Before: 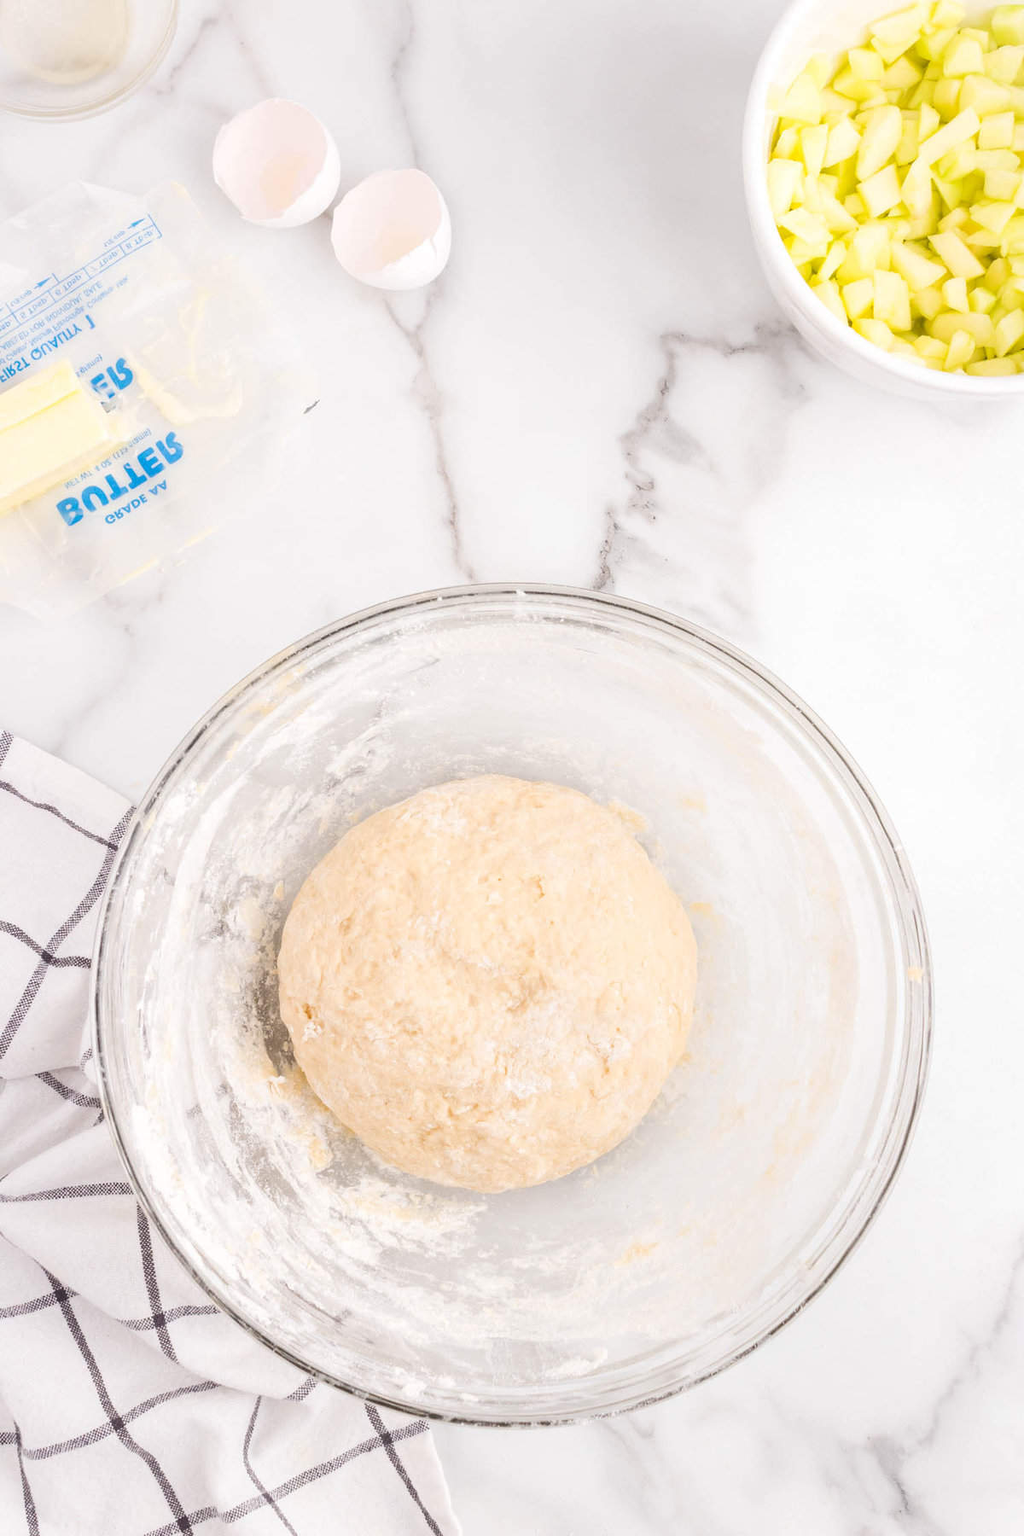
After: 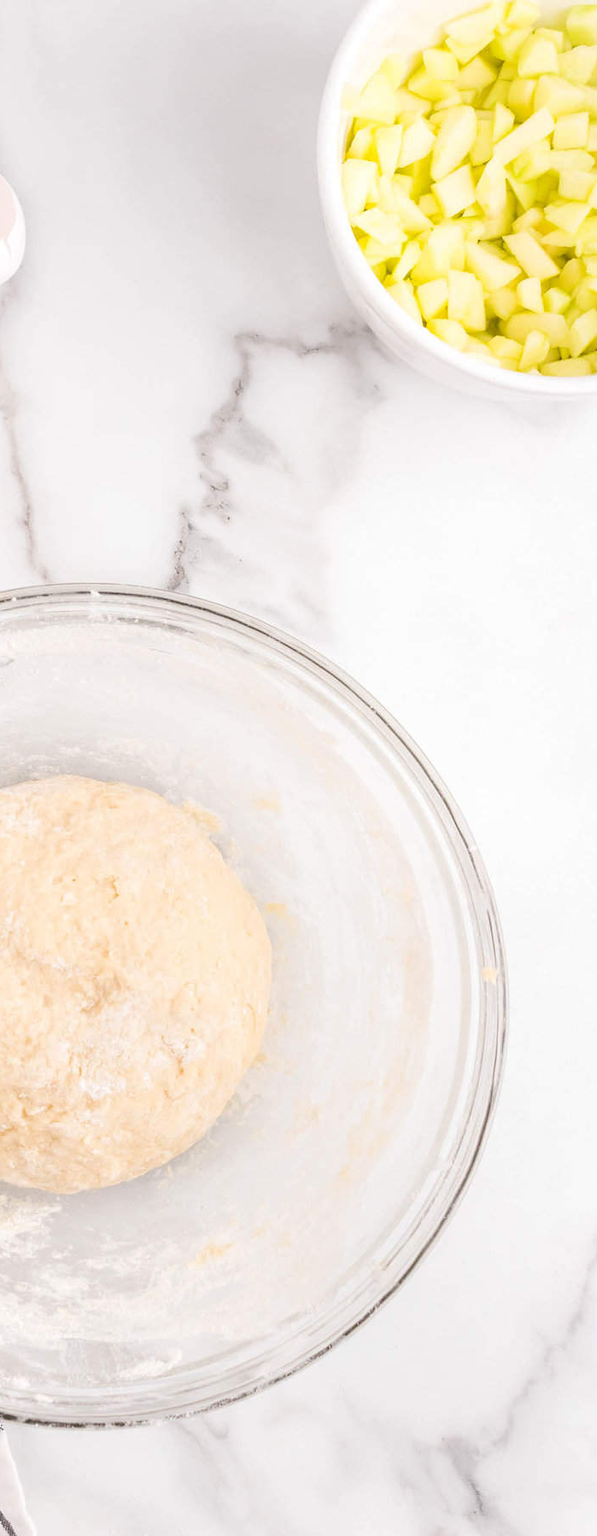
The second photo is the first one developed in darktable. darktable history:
crop: left 41.608%
